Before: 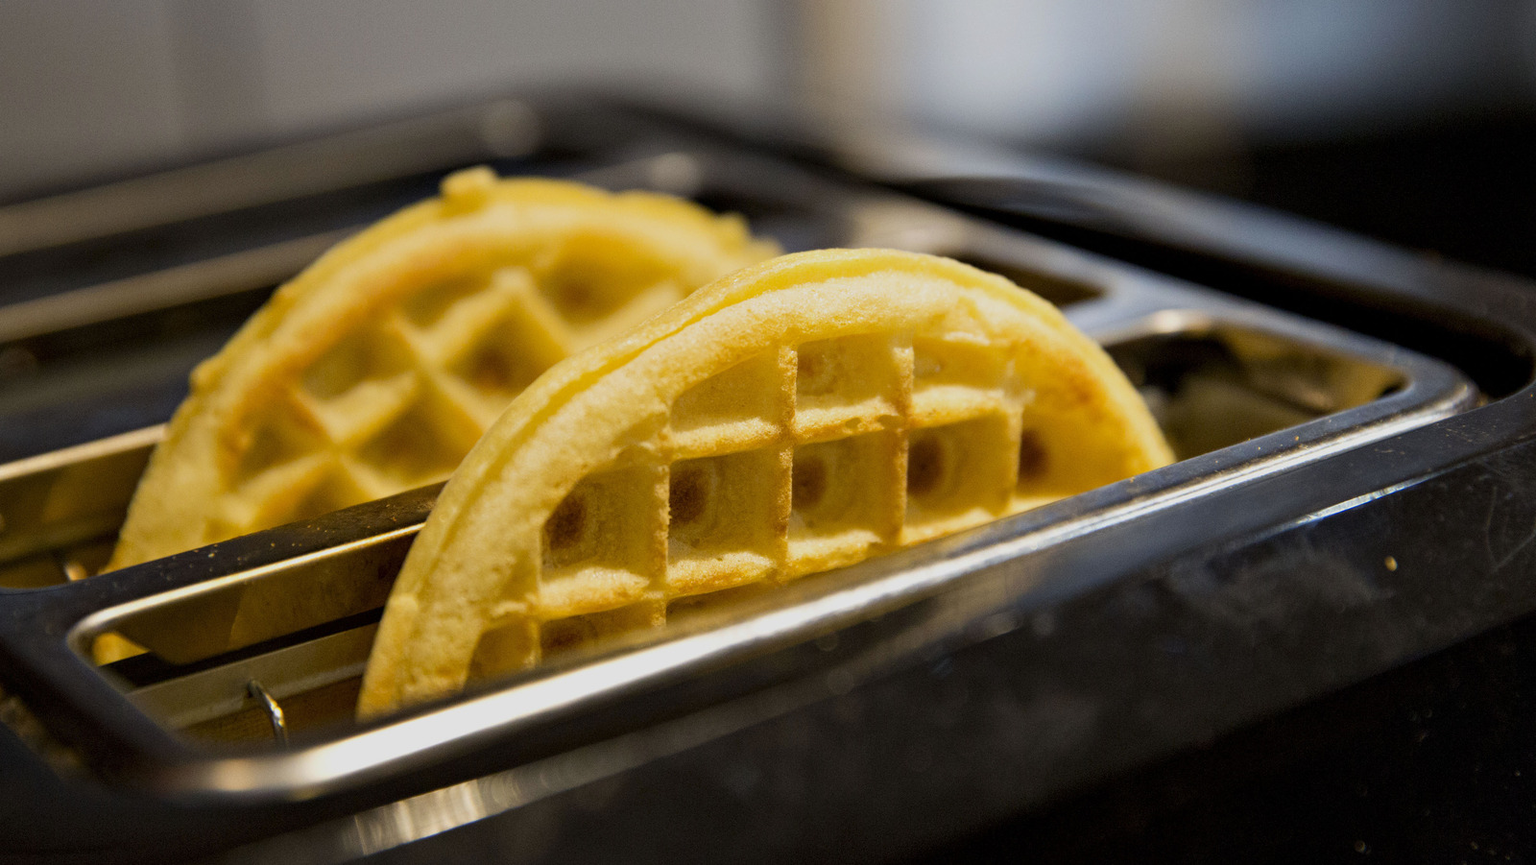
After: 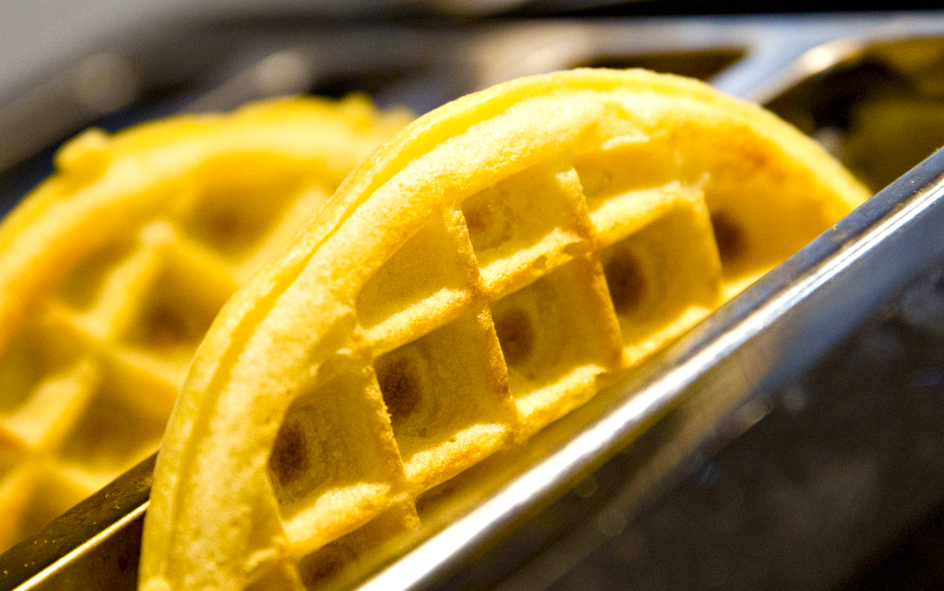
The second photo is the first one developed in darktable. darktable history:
crop and rotate: angle 18.25°, left 6.848%, right 4.255%, bottom 1.089%
exposure: black level correction 0, exposure 0.593 EV, compensate exposure bias true, compensate highlight preservation false
color balance rgb: linear chroma grading › global chroma 8.137%, perceptual saturation grading › global saturation 26.071%, perceptual saturation grading › highlights -27.911%, perceptual saturation grading › mid-tones 15.619%, perceptual saturation grading › shadows 33.139%, global vibrance 20%
